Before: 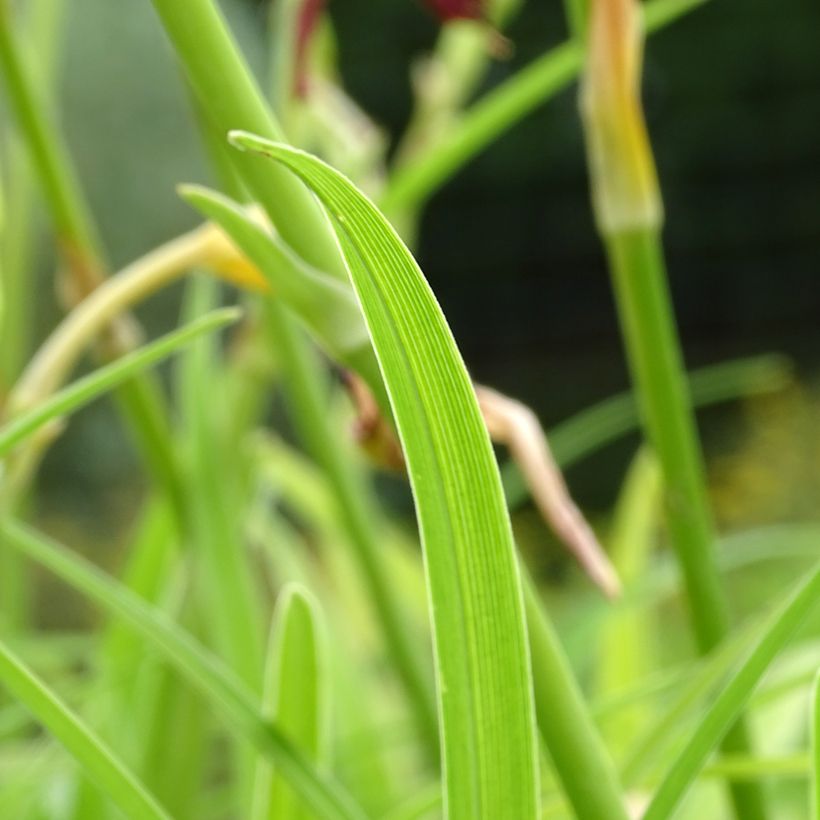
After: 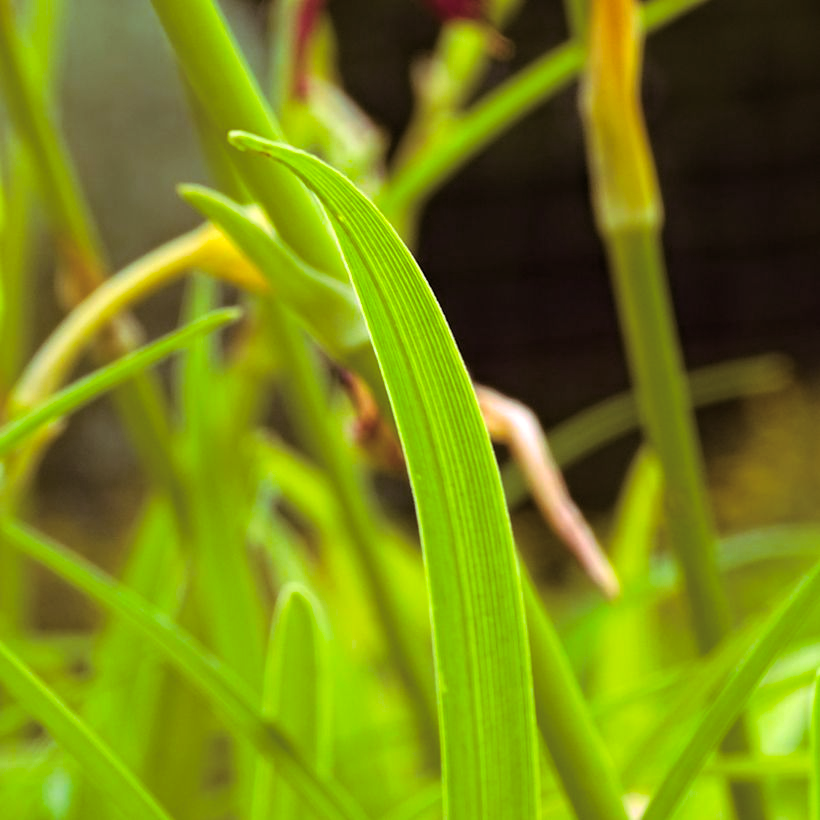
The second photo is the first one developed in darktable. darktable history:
color balance rgb: linear chroma grading › global chroma 15%, perceptual saturation grading › global saturation 30%
haze removal: compatibility mode true, adaptive false
split-toning: highlights › hue 298.8°, highlights › saturation 0.73, compress 41.76%
